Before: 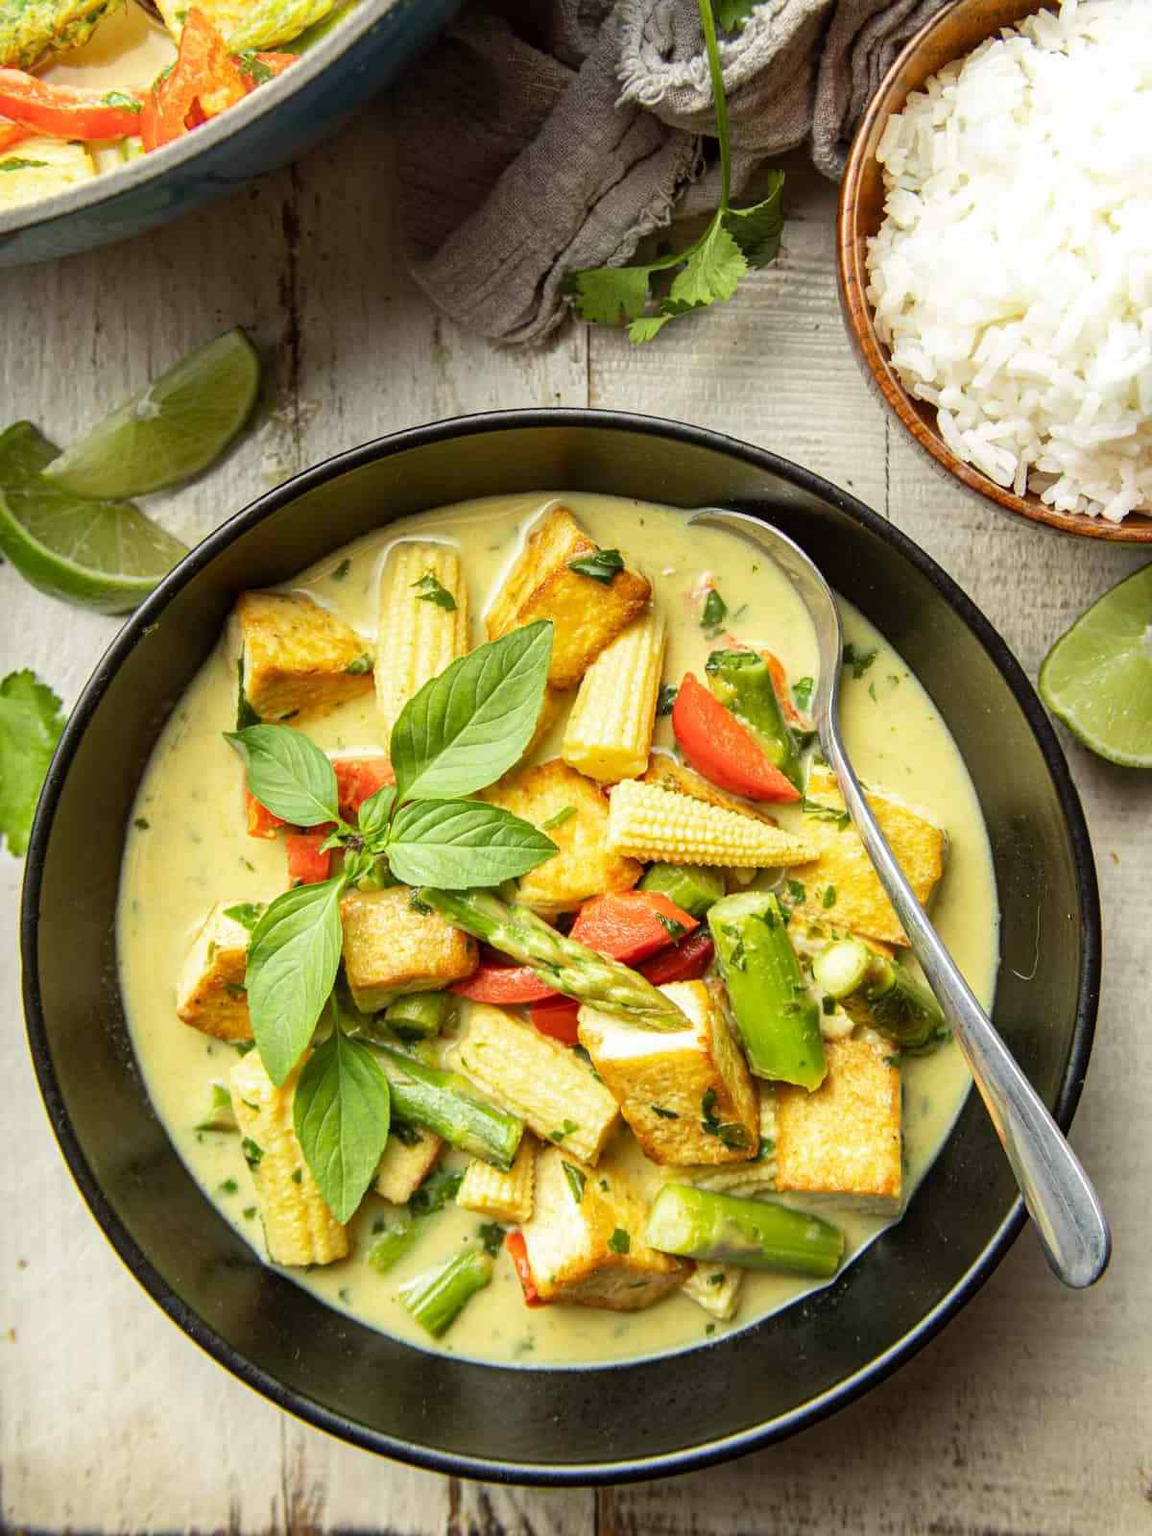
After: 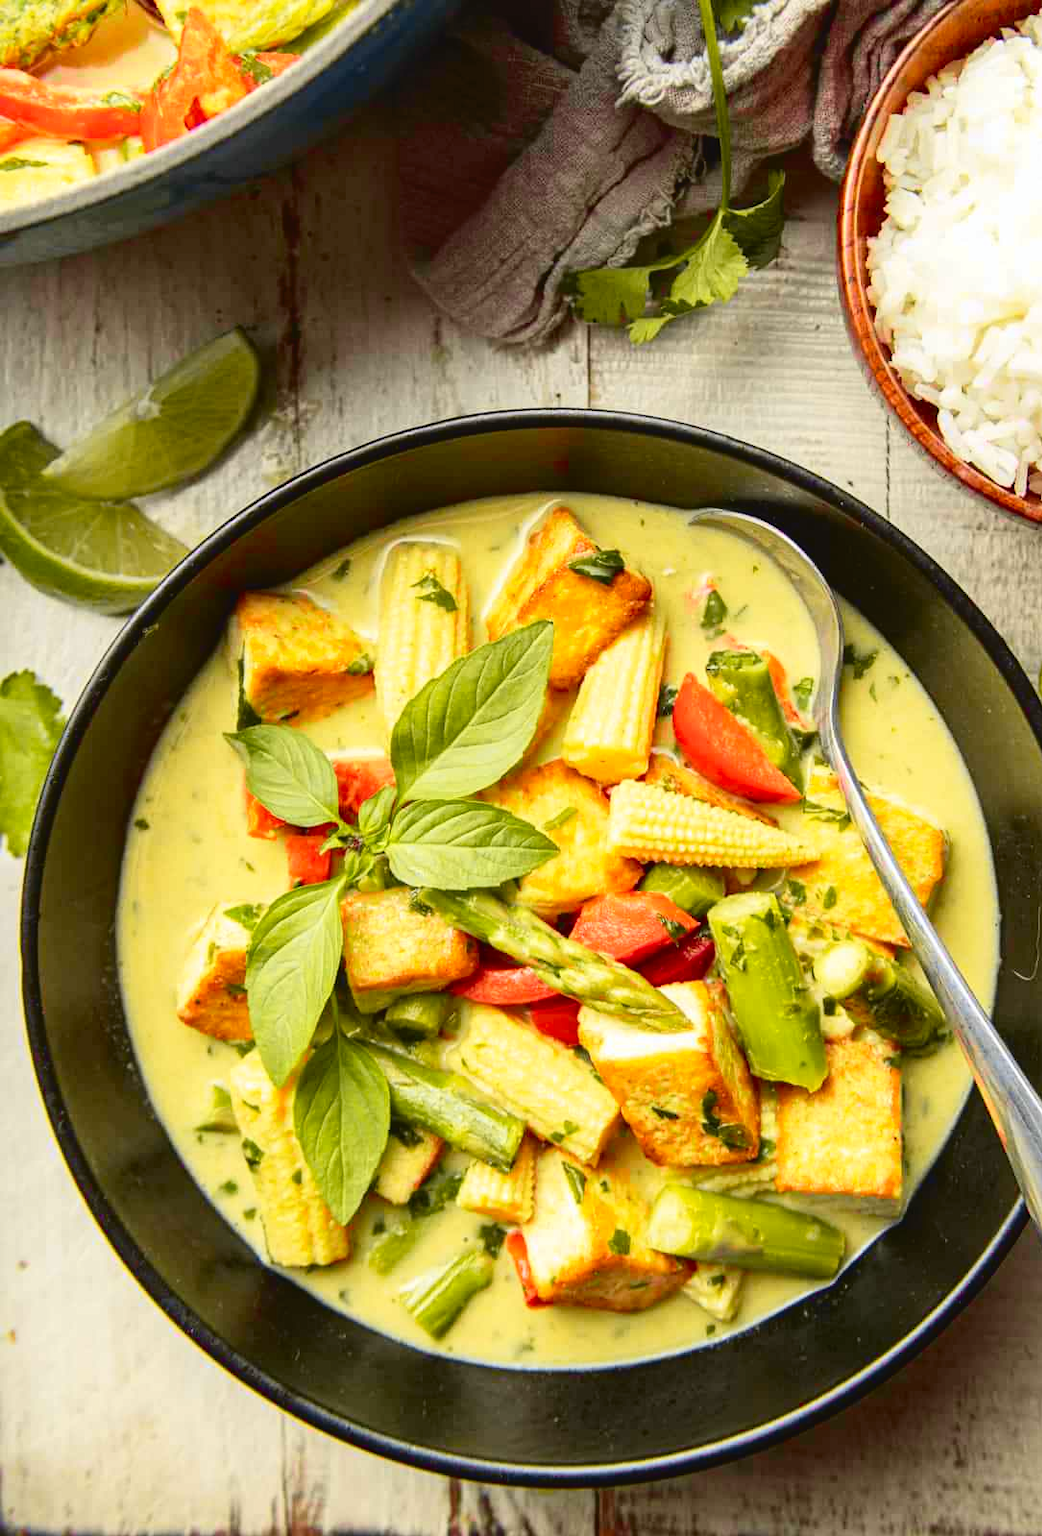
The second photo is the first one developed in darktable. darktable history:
crop: right 9.509%, bottom 0.031%
tone curve: curves: ch0 [(0, 0.036) (0.119, 0.115) (0.466, 0.498) (0.715, 0.767) (0.817, 0.865) (1, 0.998)]; ch1 [(0, 0) (0.377, 0.416) (0.44, 0.461) (0.487, 0.49) (0.514, 0.517) (0.536, 0.577) (0.66, 0.724) (1, 1)]; ch2 [(0, 0) (0.38, 0.405) (0.463, 0.443) (0.492, 0.486) (0.526, 0.541) (0.578, 0.598) (0.653, 0.698) (1, 1)], color space Lab, independent channels, preserve colors none
